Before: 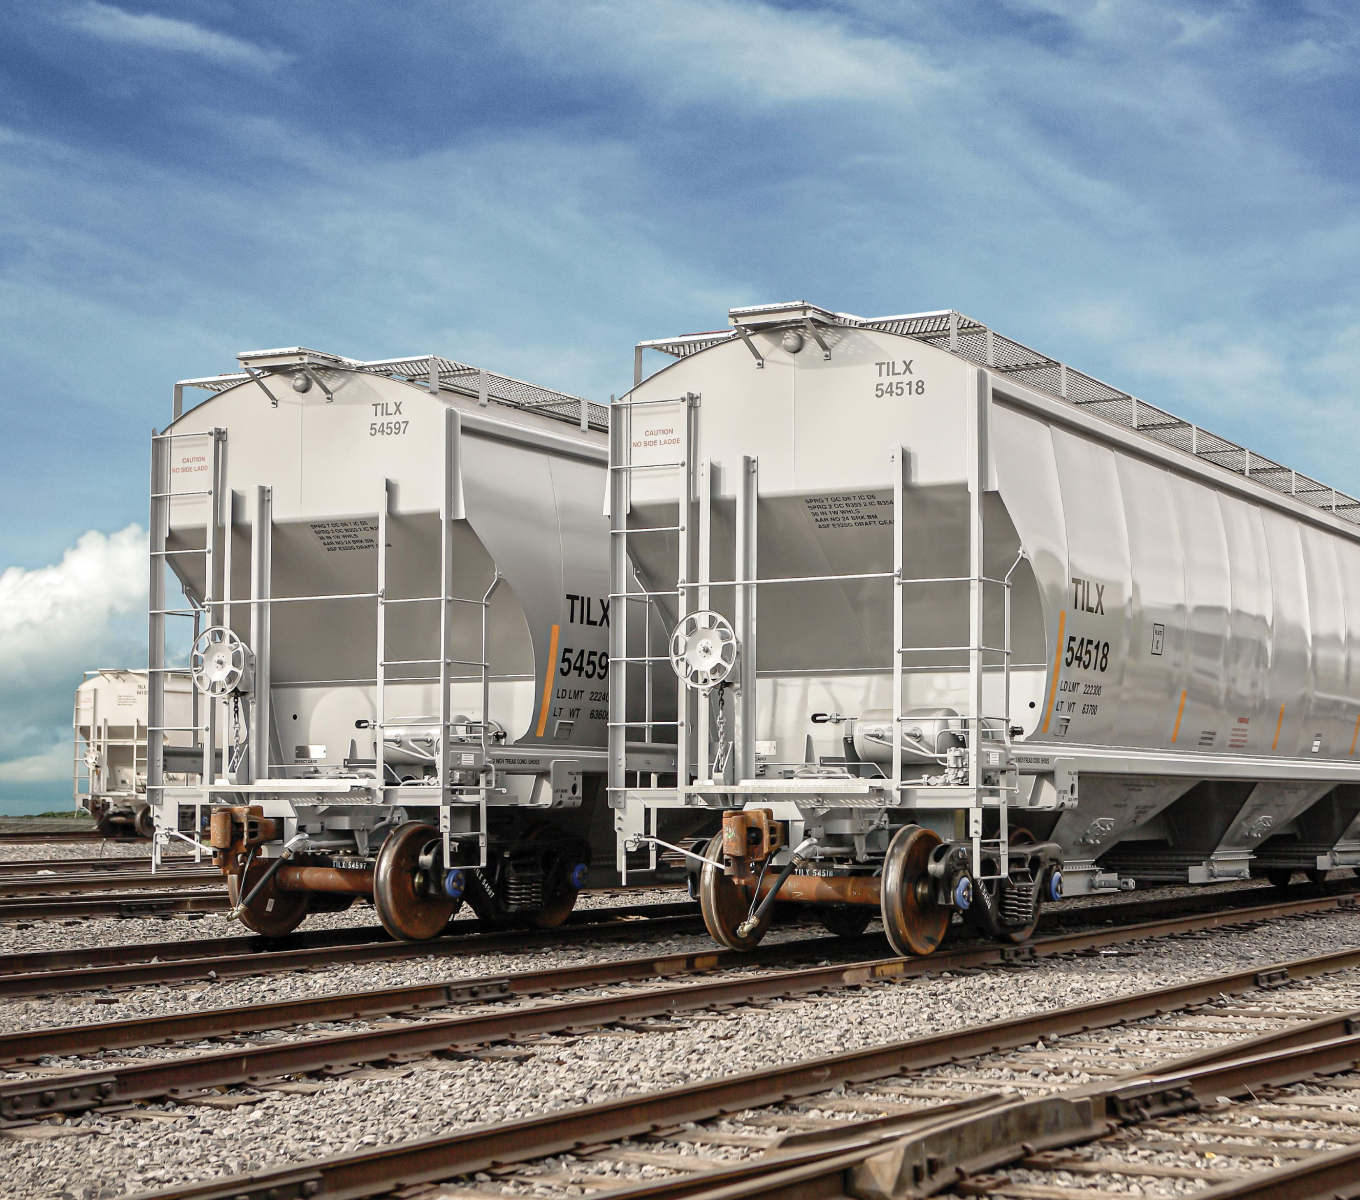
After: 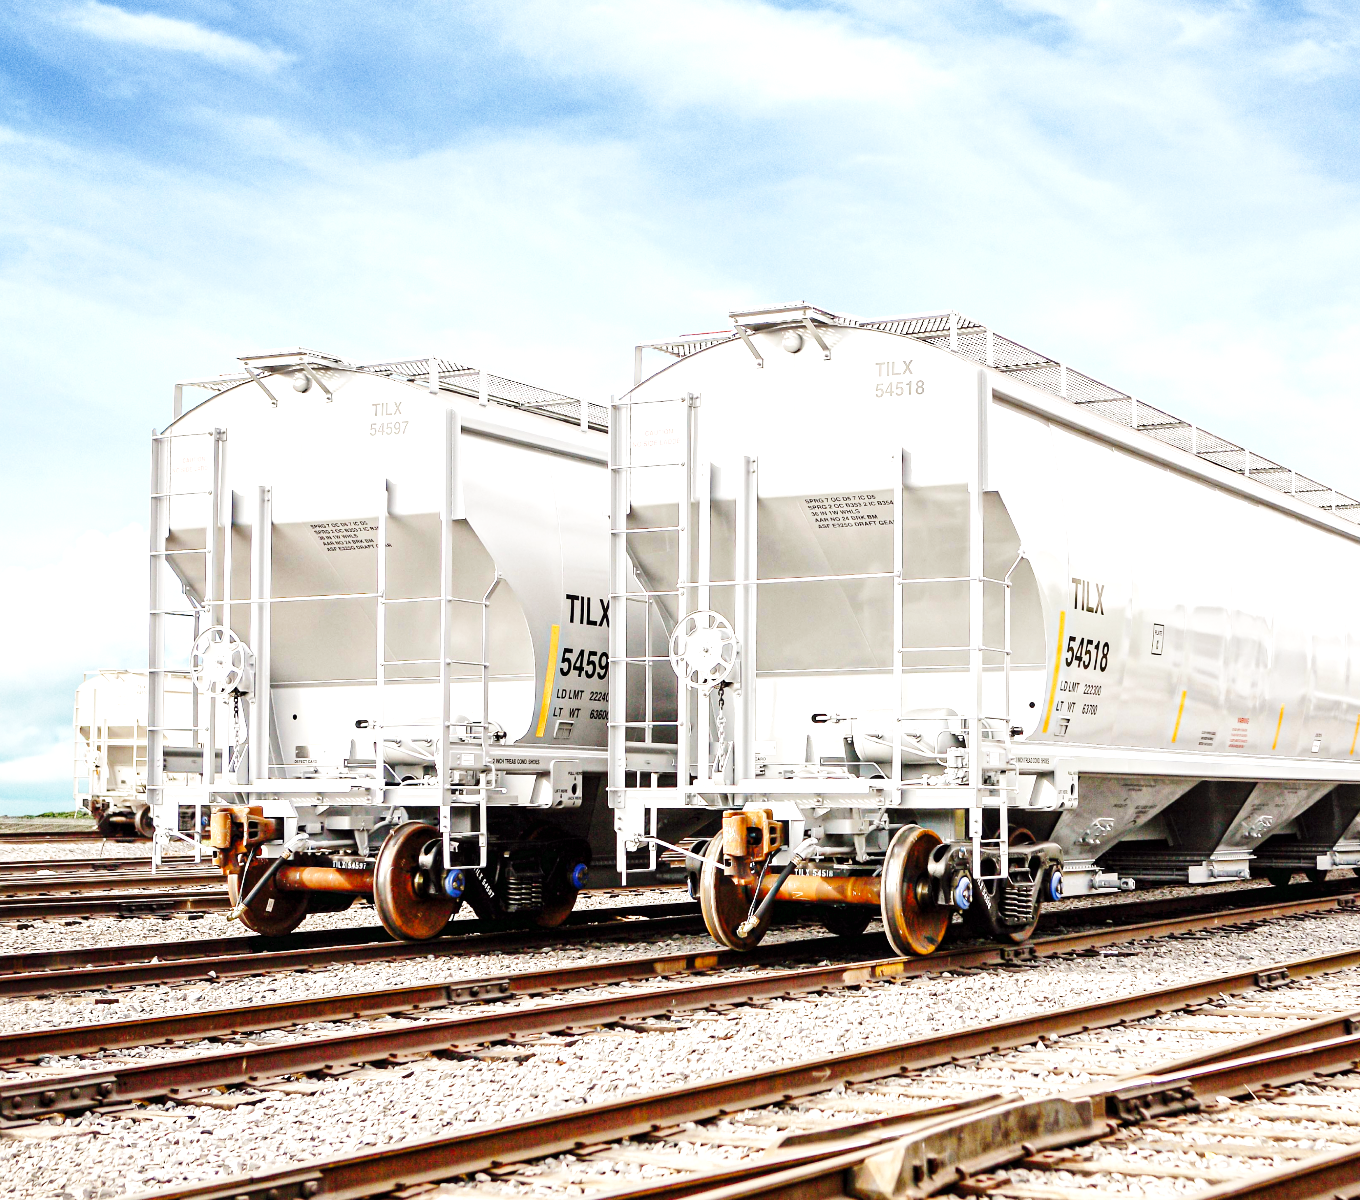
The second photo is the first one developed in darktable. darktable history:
color balance: lift [1, 1, 0.999, 1.001], gamma [1, 1.003, 1.005, 0.995], gain [1, 0.992, 0.988, 1.012], contrast 5%, output saturation 110%
exposure: black level correction 0.001, exposure 0.5 EV, compensate exposure bias true, compensate highlight preservation false
local contrast: highlights 100%, shadows 100%, detail 120%, midtone range 0.2
base curve: curves: ch0 [(0, 0.003) (0.001, 0.002) (0.006, 0.004) (0.02, 0.022) (0.048, 0.086) (0.094, 0.234) (0.162, 0.431) (0.258, 0.629) (0.385, 0.8) (0.548, 0.918) (0.751, 0.988) (1, 1)], preserve colors none
